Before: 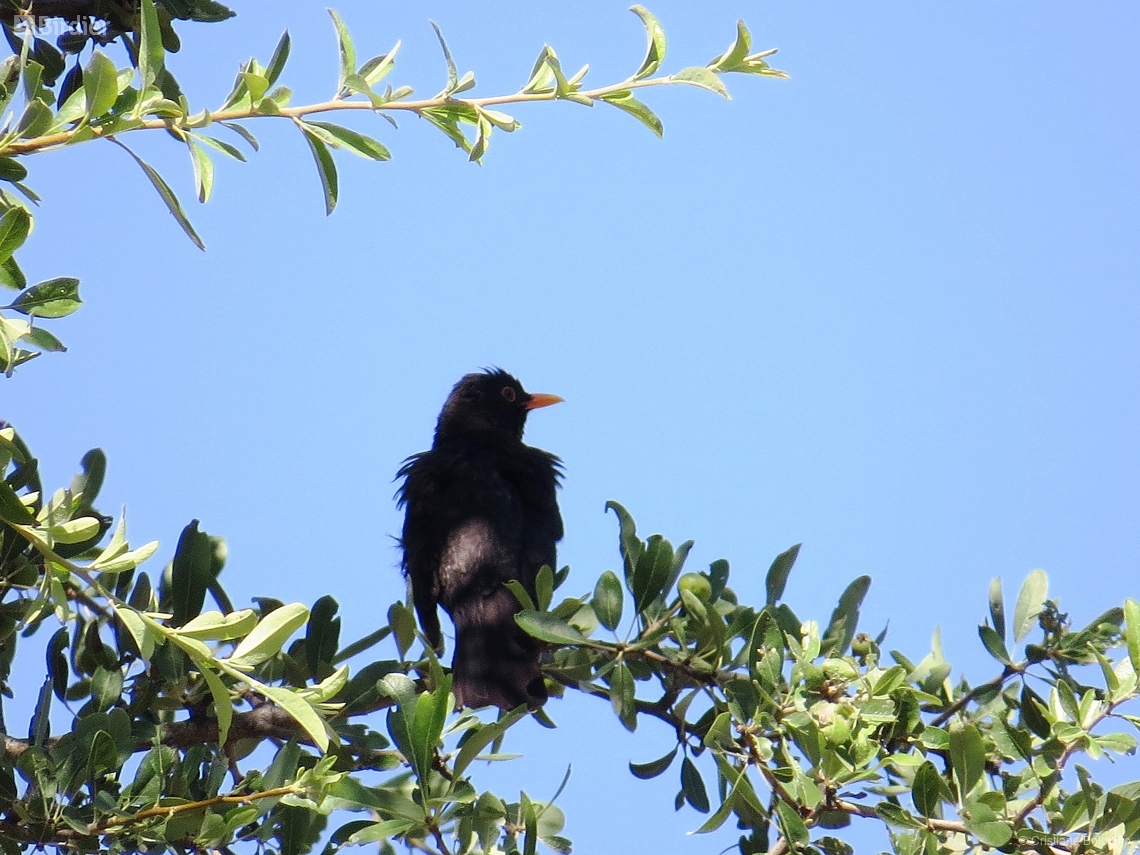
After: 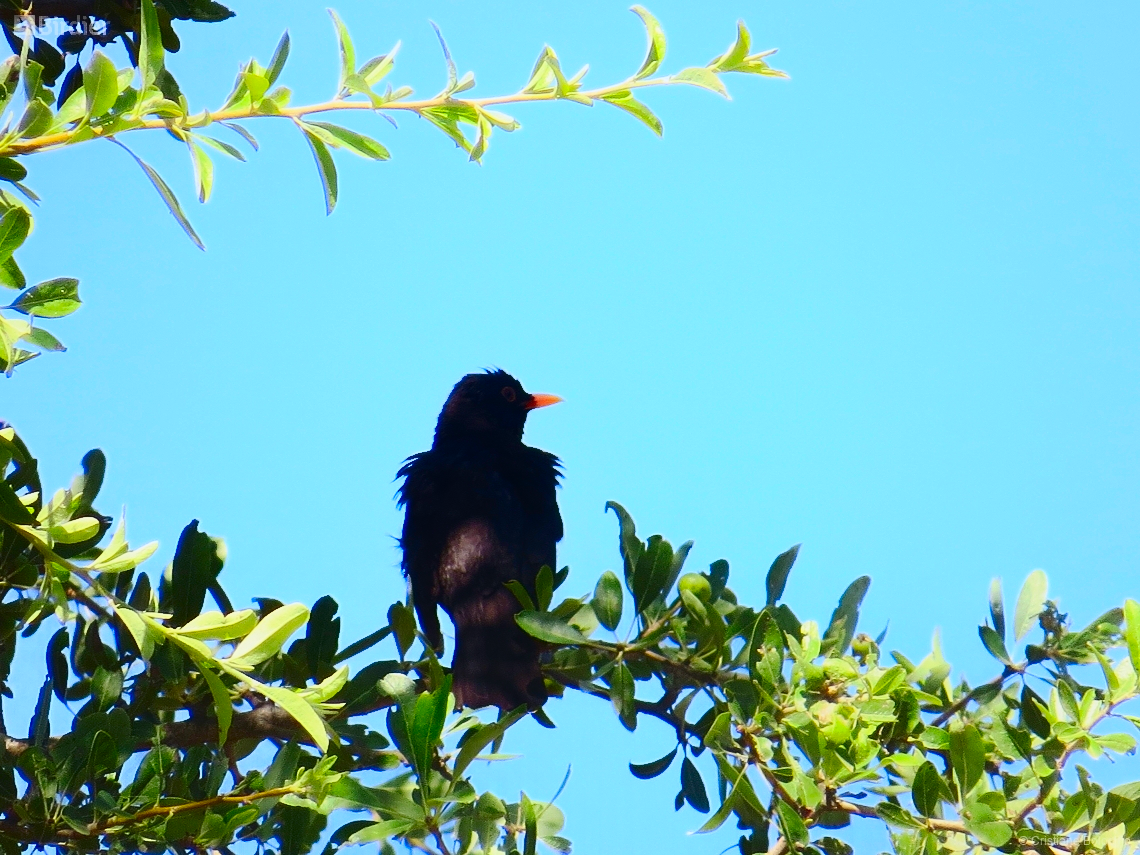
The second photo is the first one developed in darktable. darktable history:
contrast equalizer: y [[0.6 ×6], [0.55 ×6], [0 ×6], [0 ×6], [0 ×6]], mix -0.991
contrast brightness saturation: contrast 0.269, brightness 0.01, saturation 0.878
